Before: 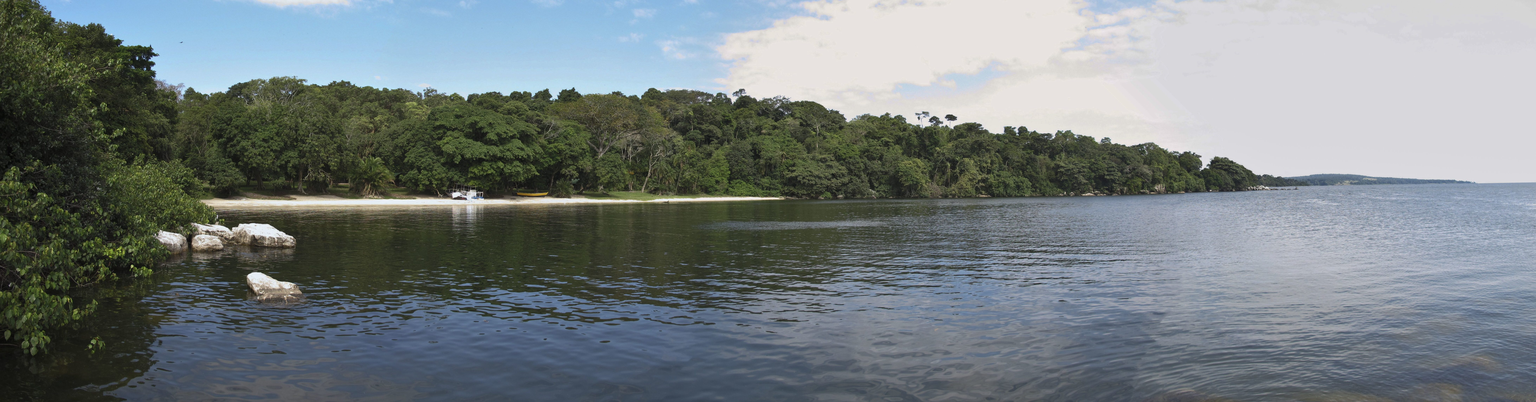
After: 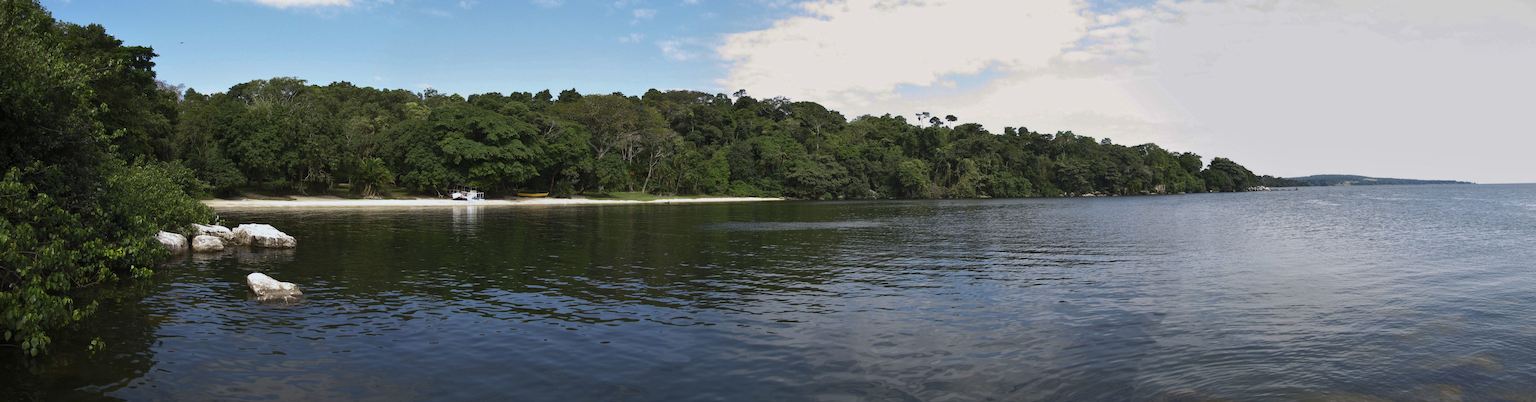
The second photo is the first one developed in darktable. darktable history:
contrast brightness saturation: brightness -0.097
